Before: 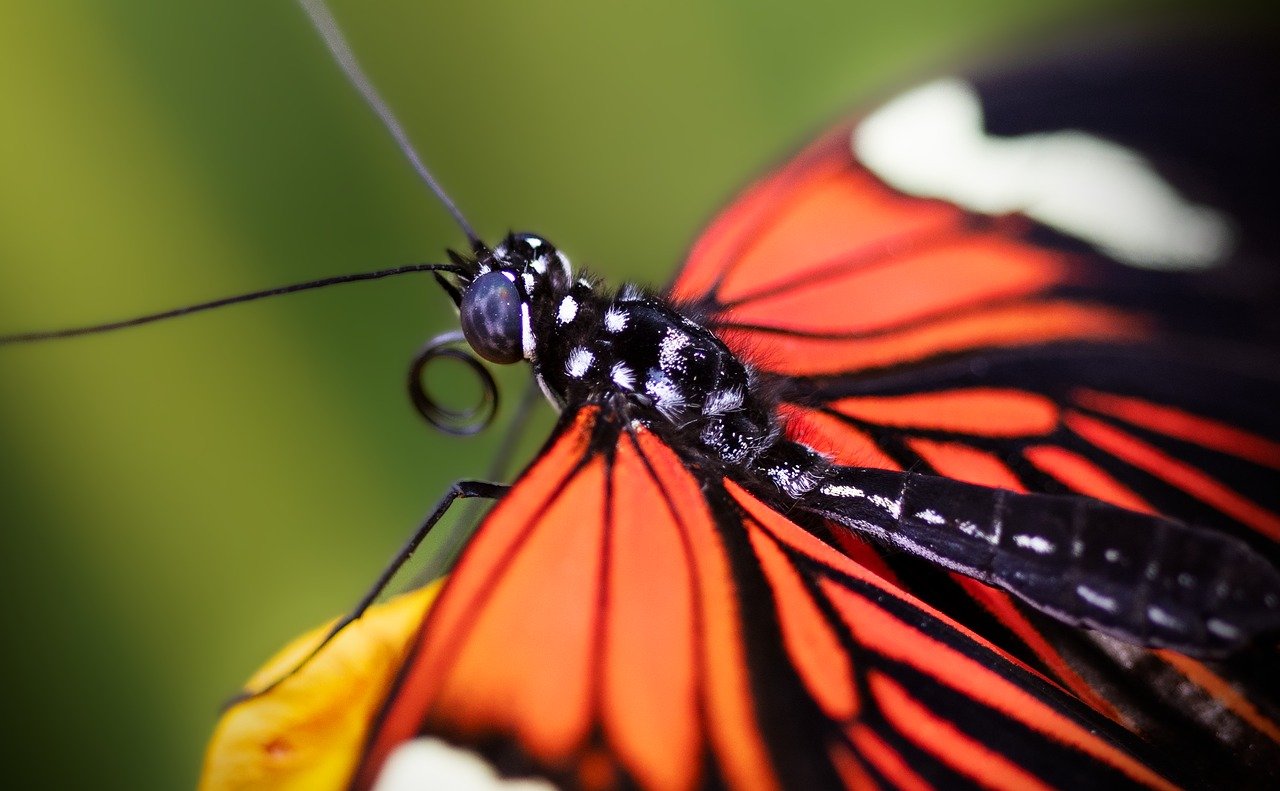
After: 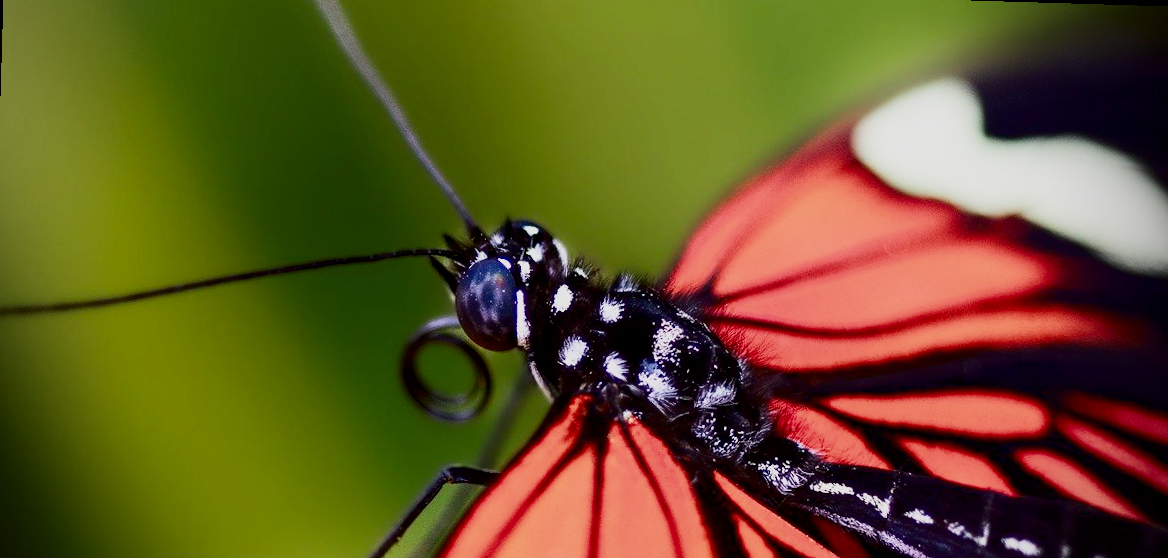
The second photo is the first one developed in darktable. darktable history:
vignetting: fall-off radius 60.92%
exposure: black level correction 0.001, exposure 0.5 EV, compensate exposure bias true, compensate highlight preservation false
tone equalizer: on, module defaults
rotate and perspective: rotation 1.72°, automatic cropping off
crop: left 1.509%, top 3.452%, right 7.696%, bottom 28.452%
filmic rgb: black relative exposure -13 EV, threshold 3 EV, target white luminance 85%, hardness 6.3, latitude 42.11%, contrast 0.858, shadows ↔ highlights balance 8.63%, color science v4 (2020), enable highlight reconstruction true
contrast brightness saturation: contrast 0.24, brightness -0.24, saturation 0.14
